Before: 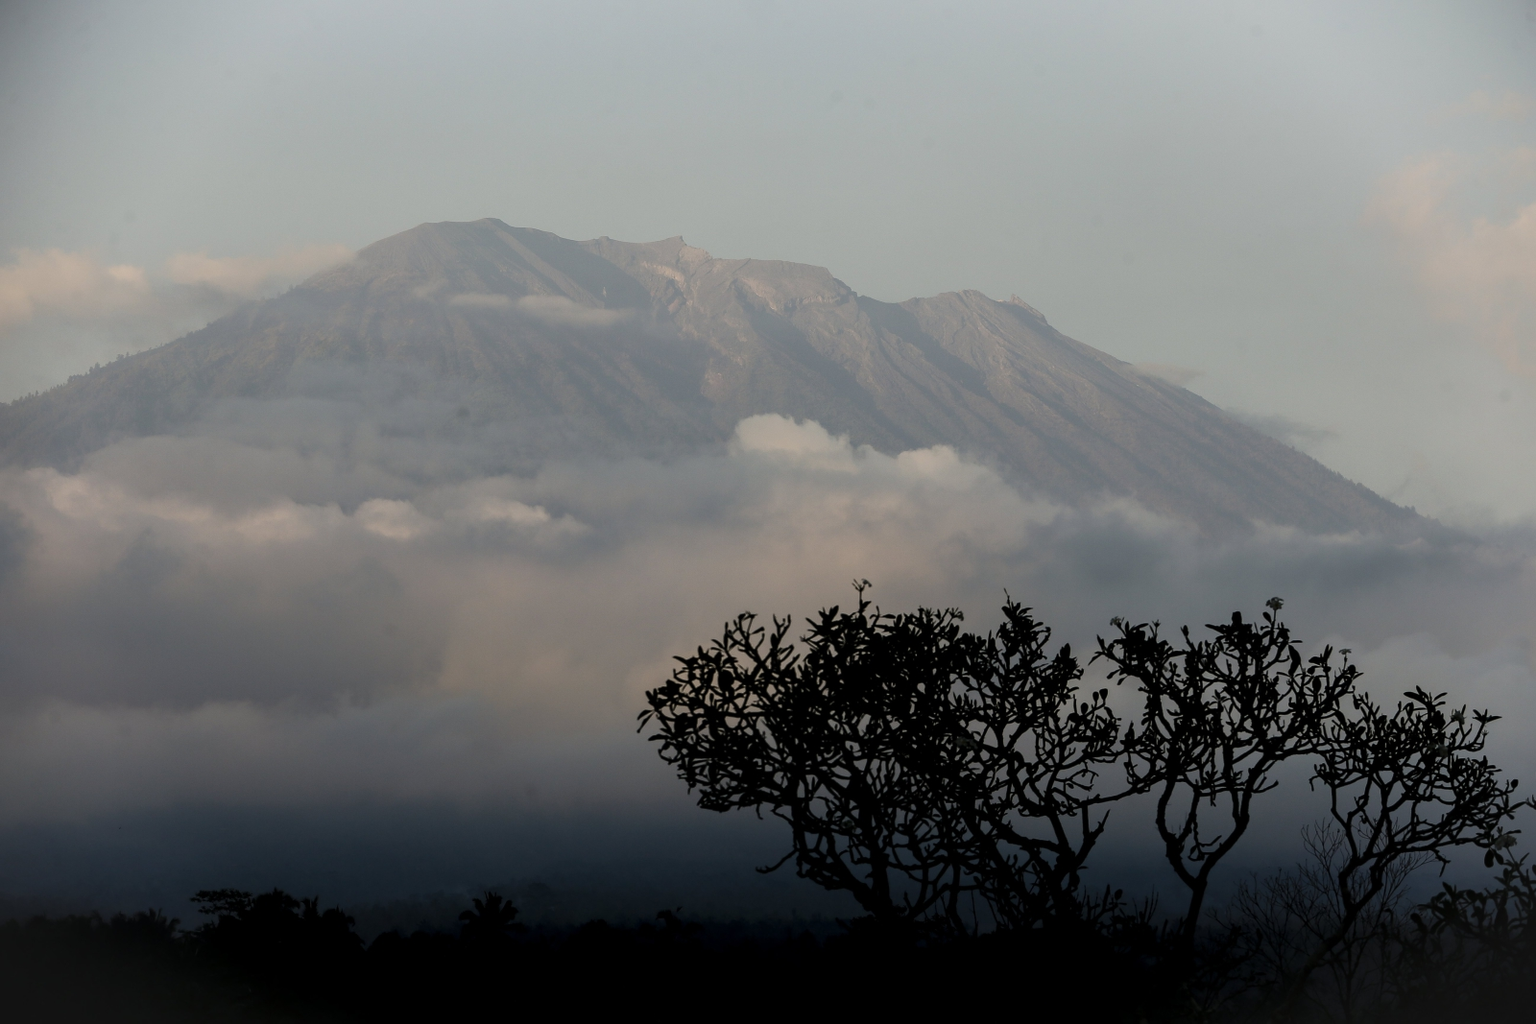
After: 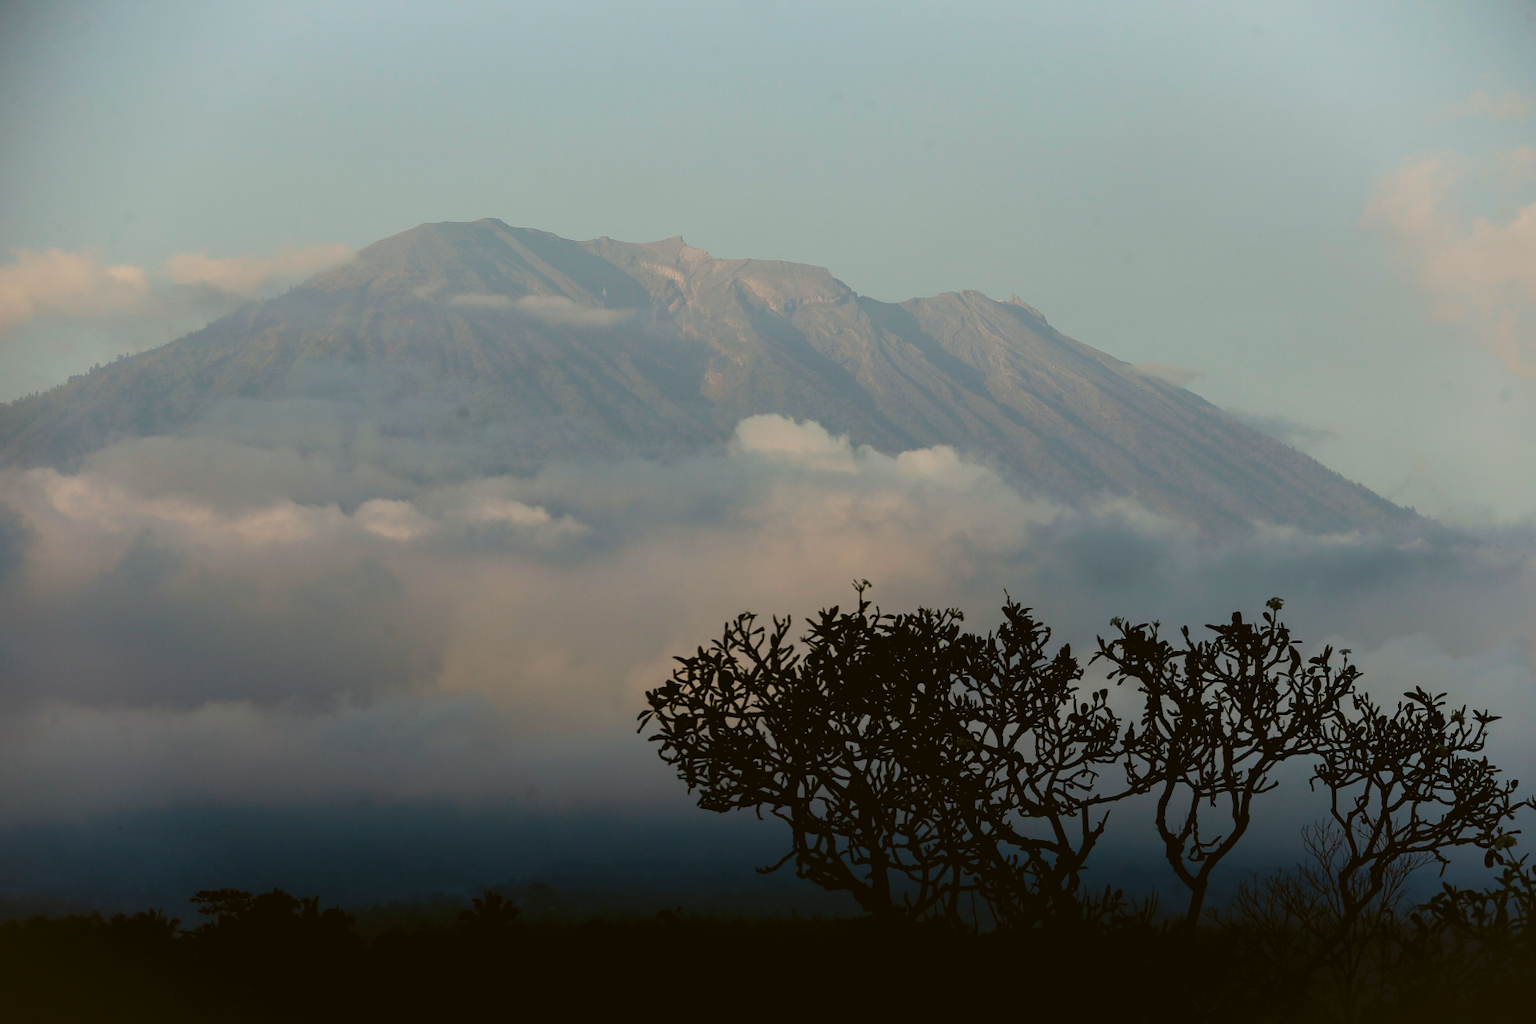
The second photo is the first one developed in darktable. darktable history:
color balance: lift [1.004, 1.002, 1.002, 0.998], gamma [1, 1.007, 1.002, 0.993], gain [1, 0.977, 1.013, 1.023], contrast -3.64%
color balance rgb: perceptual saturation grading › global saturation 25%, global vibrance 20%
